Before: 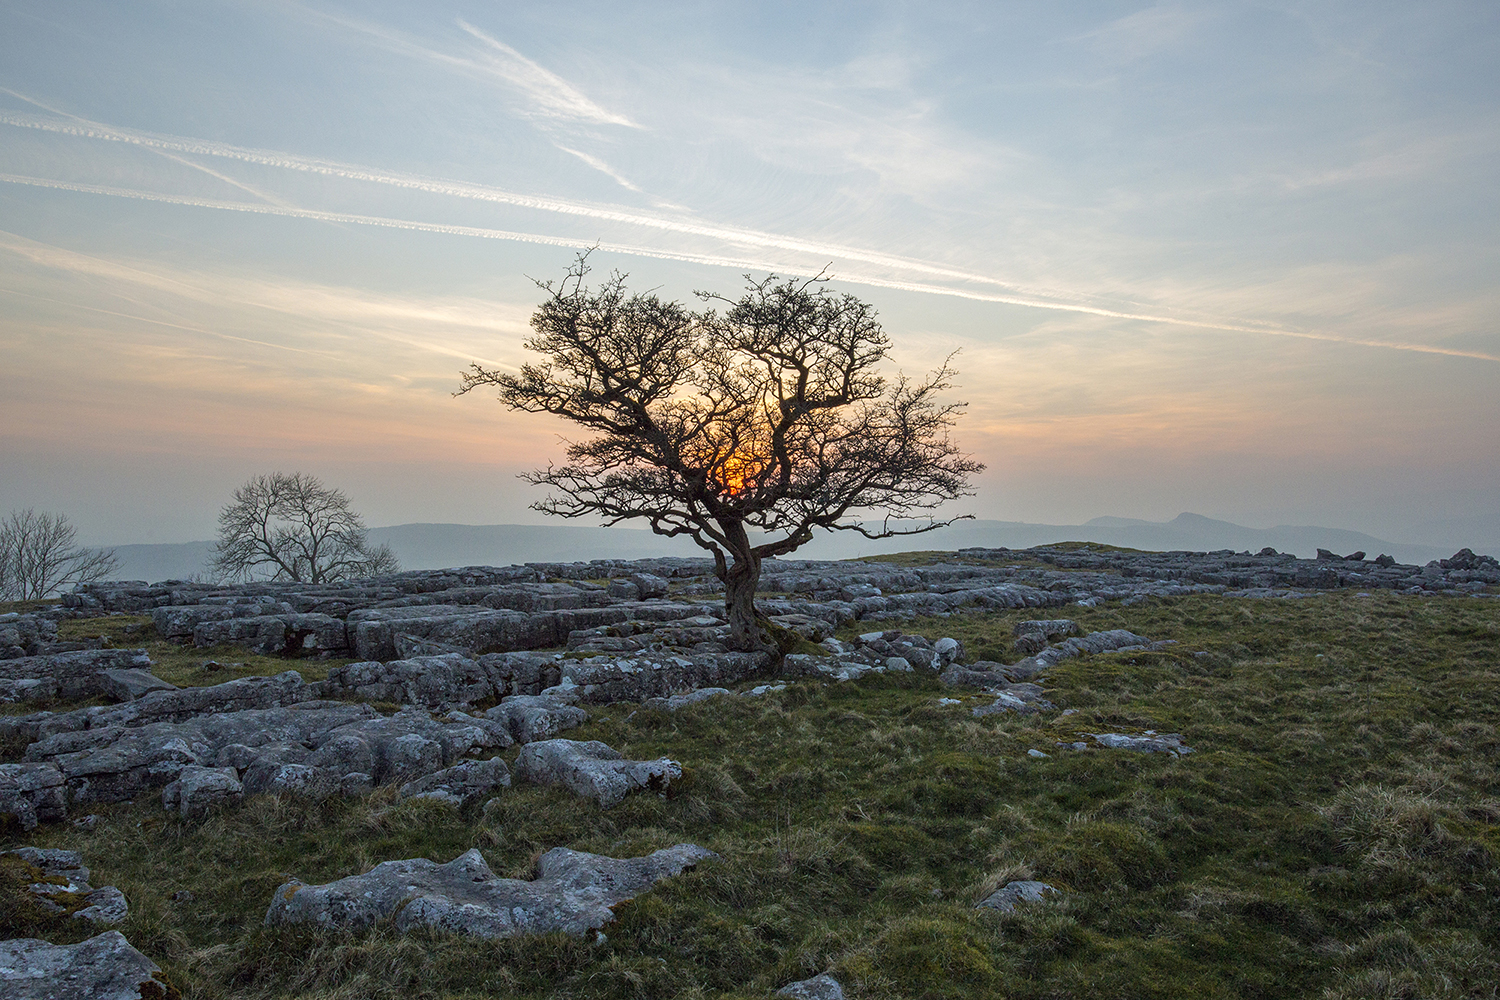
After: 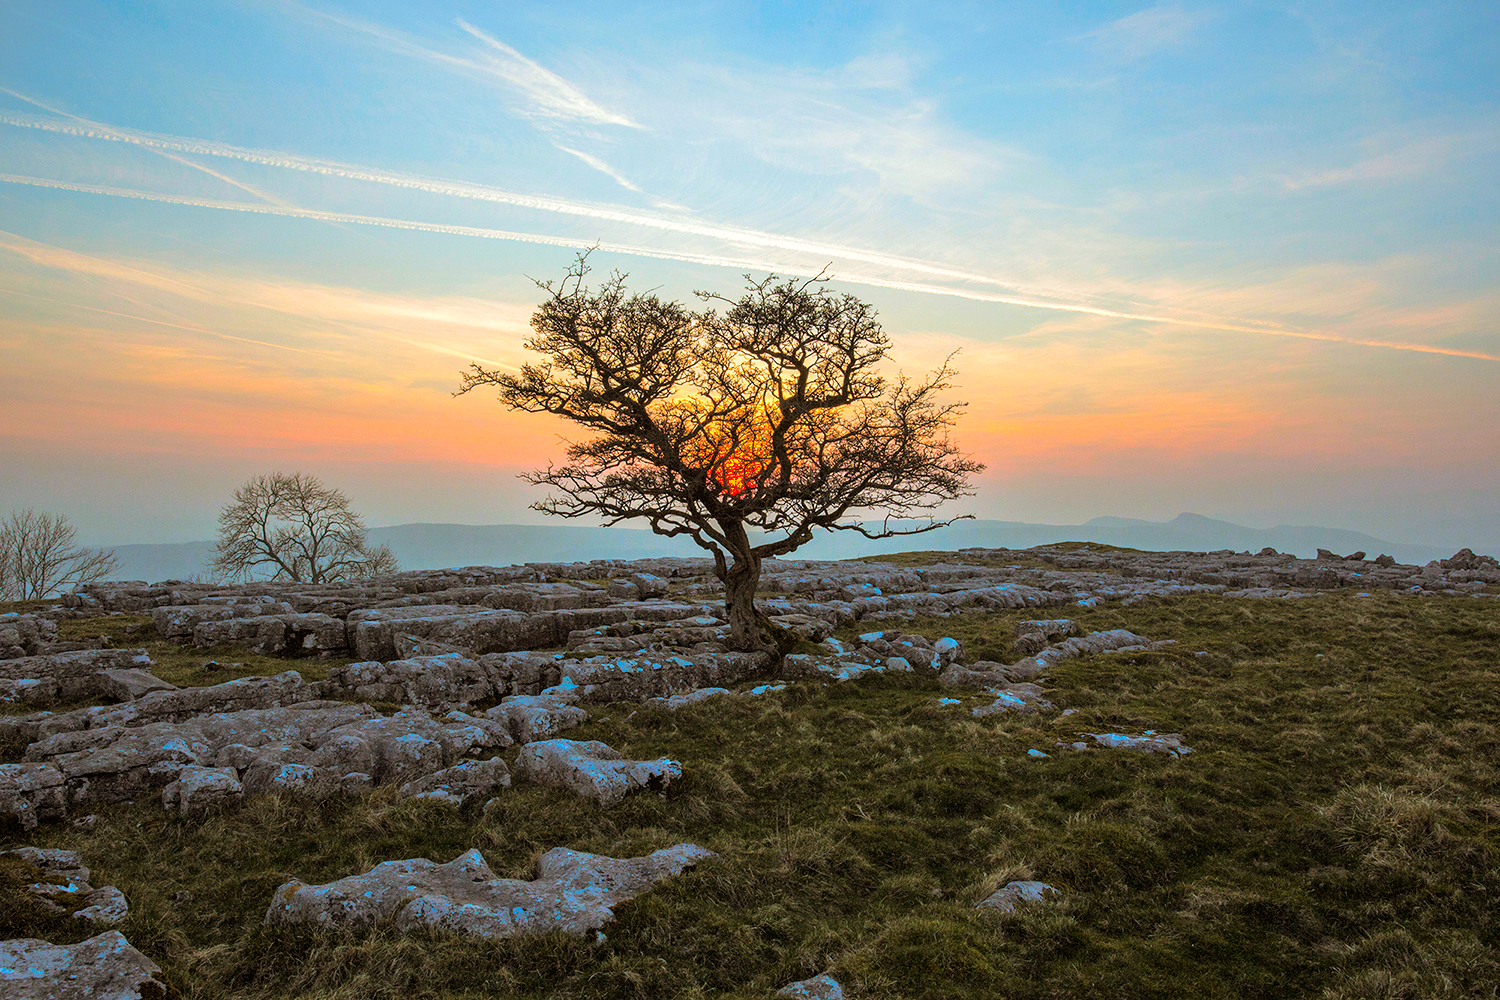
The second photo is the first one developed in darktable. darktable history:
exposure: exposure 0.081 EV, compensate highlight preservation false
color correction: saturation 2.15
split-toning: shadows › hue 37.98°, highlights › hue 185.58°, balance -55.261
